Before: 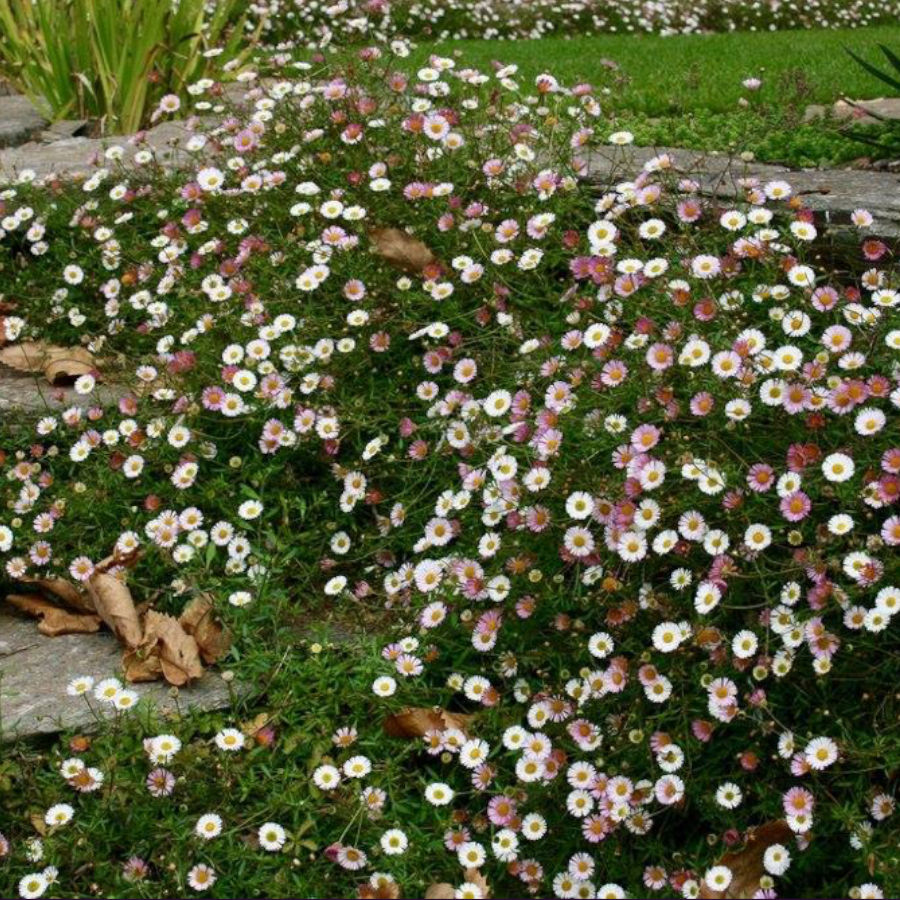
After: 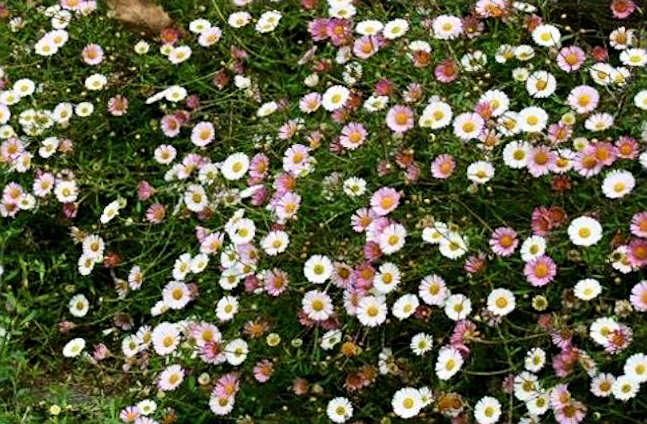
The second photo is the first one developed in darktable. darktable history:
crop and rotate: left 27.938%, top 27.046%, bottom 27.046%
sharpen: on, module defaults
rotate and perspective: lens shift (horizontal) -0.055, automatic cropping off
tone curve: curves: ch0 [(0, 0) (0.004, 0.001) (0.133, 0.112) (0.325, 0.362) (0.832, 0.893) (1, 1)], color space Lab, linked channels, preserve colors none
